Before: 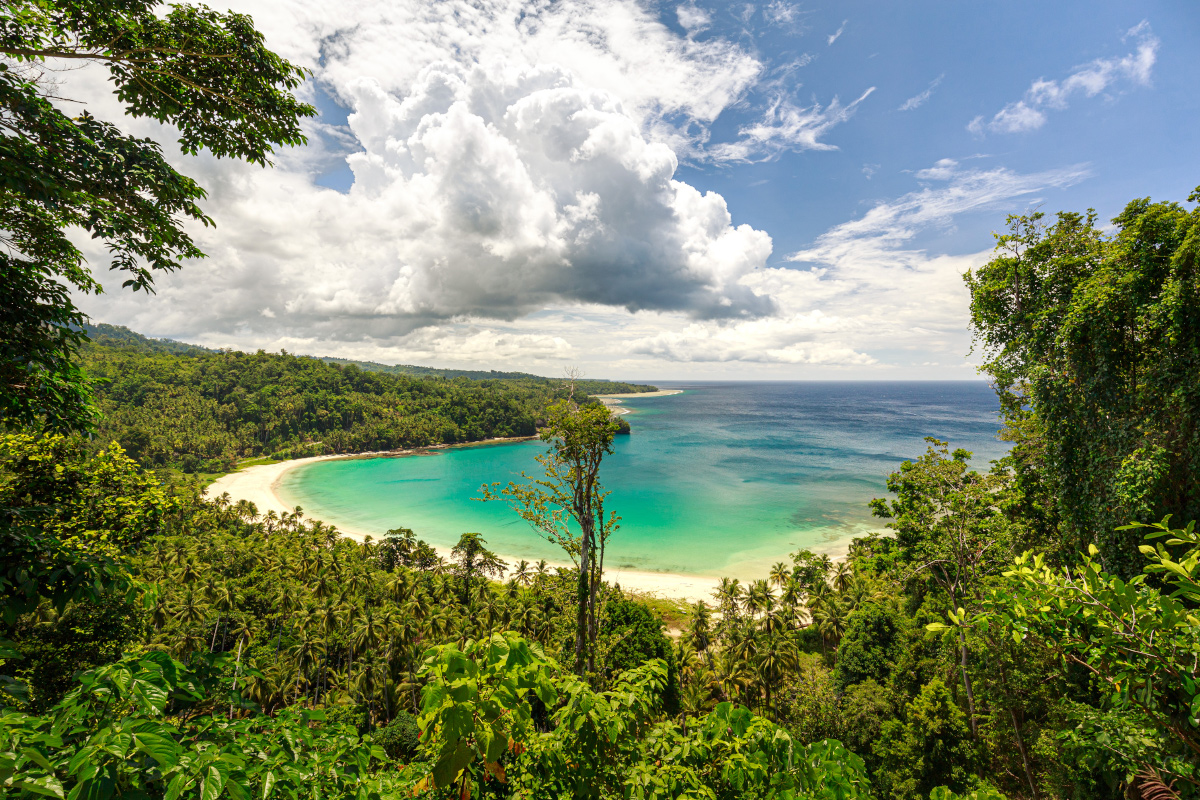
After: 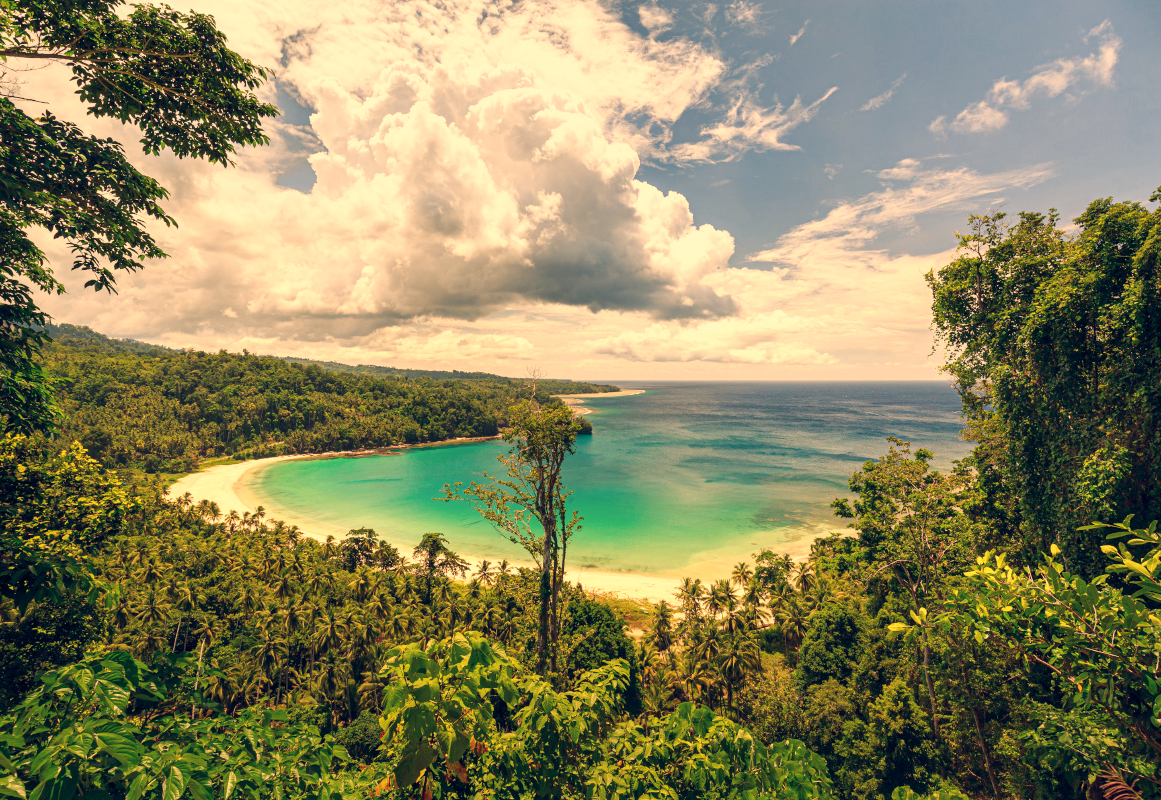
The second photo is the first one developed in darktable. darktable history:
color balance rgb: shadows lift › hue 87.51°, highlights gain › chroma 3.21%, highlights gain › hue 55.1°, global offset › chroma 0.15%, global offset › hue 253.66°, linear chroma grading › global chroma 0.5%
crop and rotate: left 3.238%
tone equalizer: on, module defaults
white balance: red 1.123, blue 0.83
